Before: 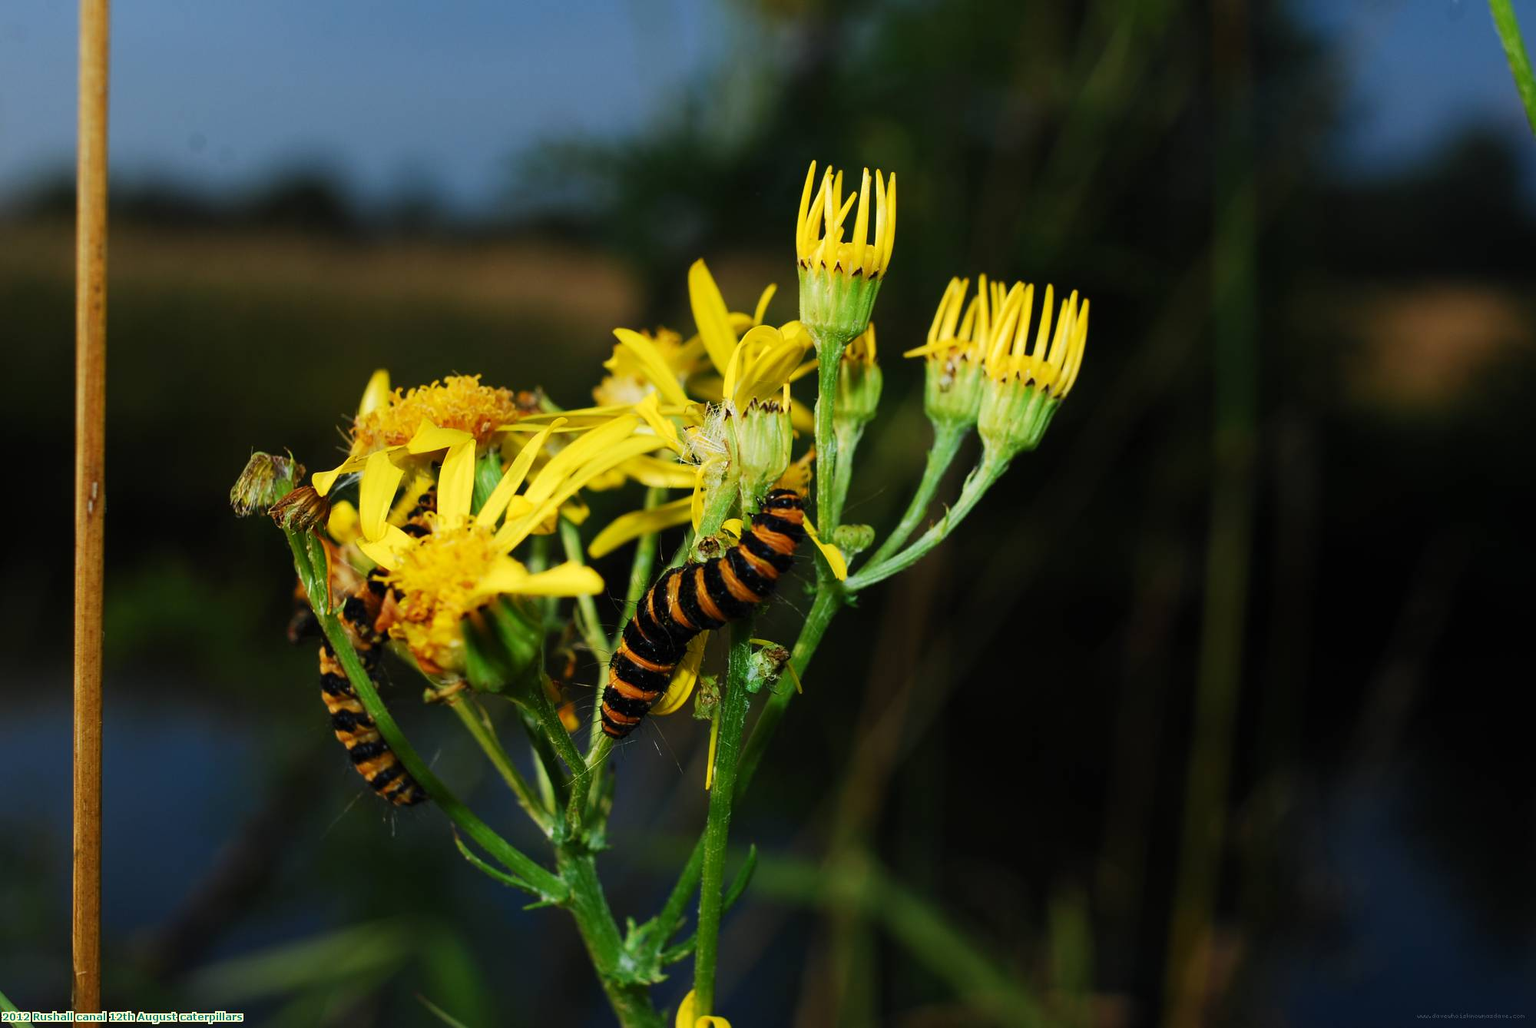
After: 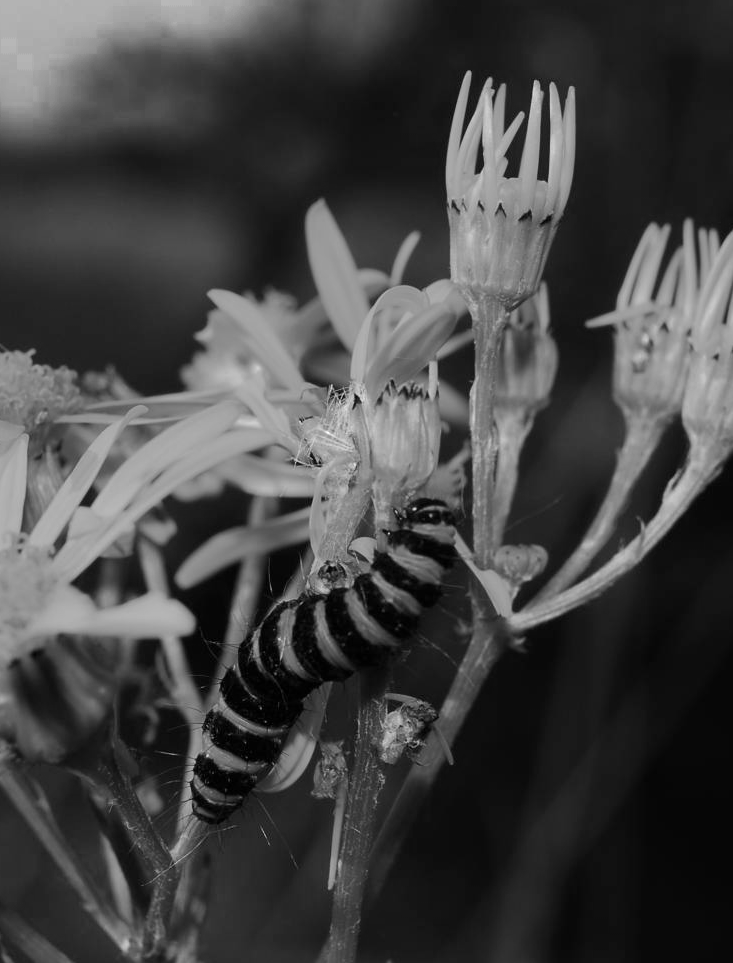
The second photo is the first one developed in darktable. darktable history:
color zones: curves: ch0 [(0, 0.613) (0.01, 0.613) (0.245, 0.448) (0.498, 0.529) (0.642, 0.665) (0.879, 0.777) (0.99, 0.613)]; ch1 [(0, 0) (0.143, 0) (0.286, 0) (0.429, 0) (0.571, 0) (0.714, 0) (0.857, 0)], mix 100.81%
crop and rotate: left 29.567%, top 10.332%, right 33.764%, bottom 17.641%
